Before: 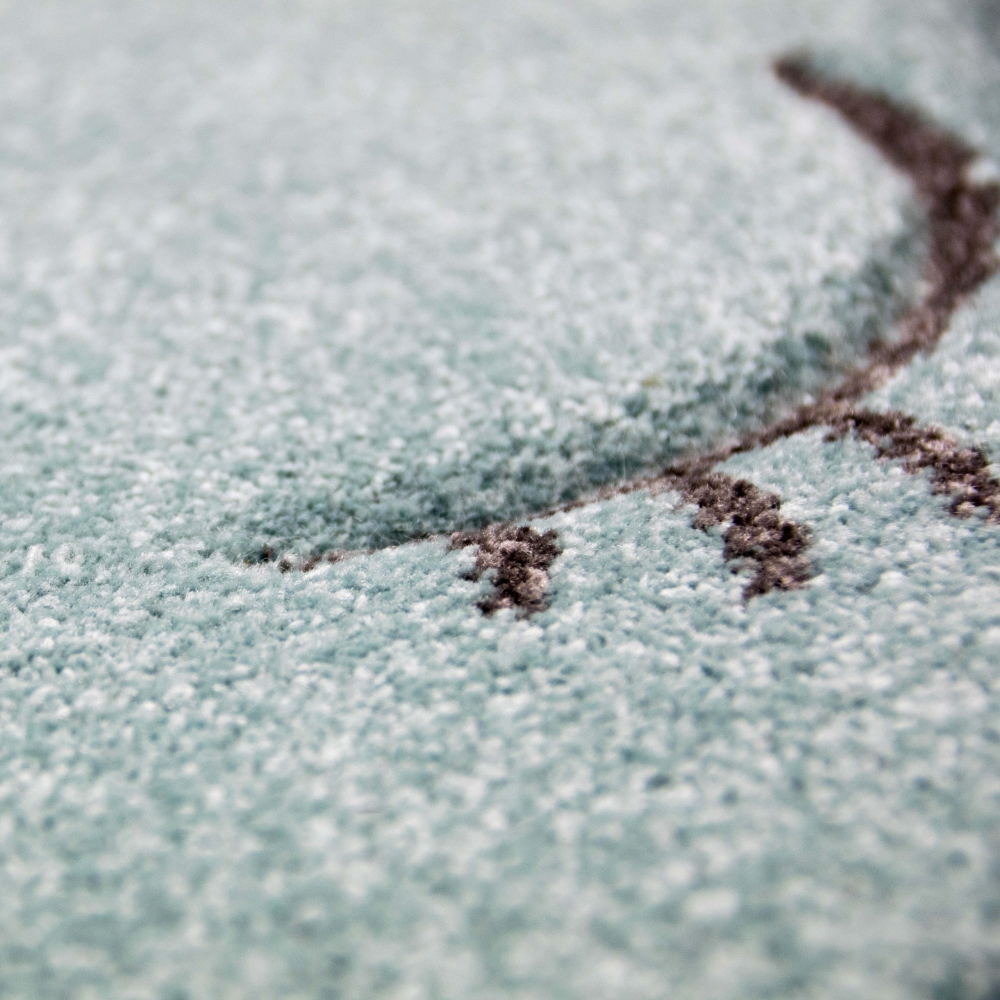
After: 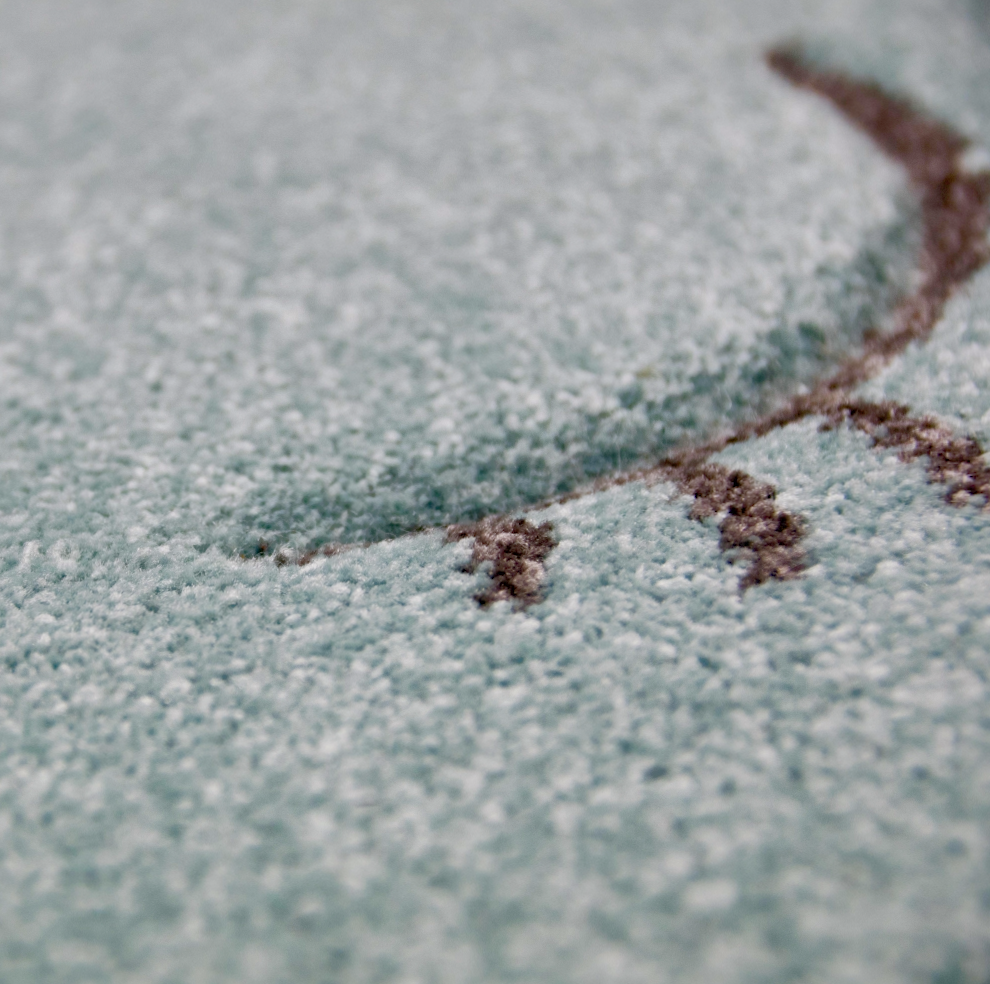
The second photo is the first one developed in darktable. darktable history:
shadows and highlights: on, module defaults
rotate and perspective: rotation -0.45°, automatic cropping original format, crop left 0.008, crop right 0.992, crop top 0.012, crop bottom 0.988
color balance rgb: shadows lift › chroma 1%, shadows lift › hue 113°, highlights gain › chroma 0.2%, highlights gain › hue 333°, perceptual saturation grading › global saturation 20%, perceptual saturation grading › highlights -50%, perceptual saturation grading › shadows 25%, contrast -10%
